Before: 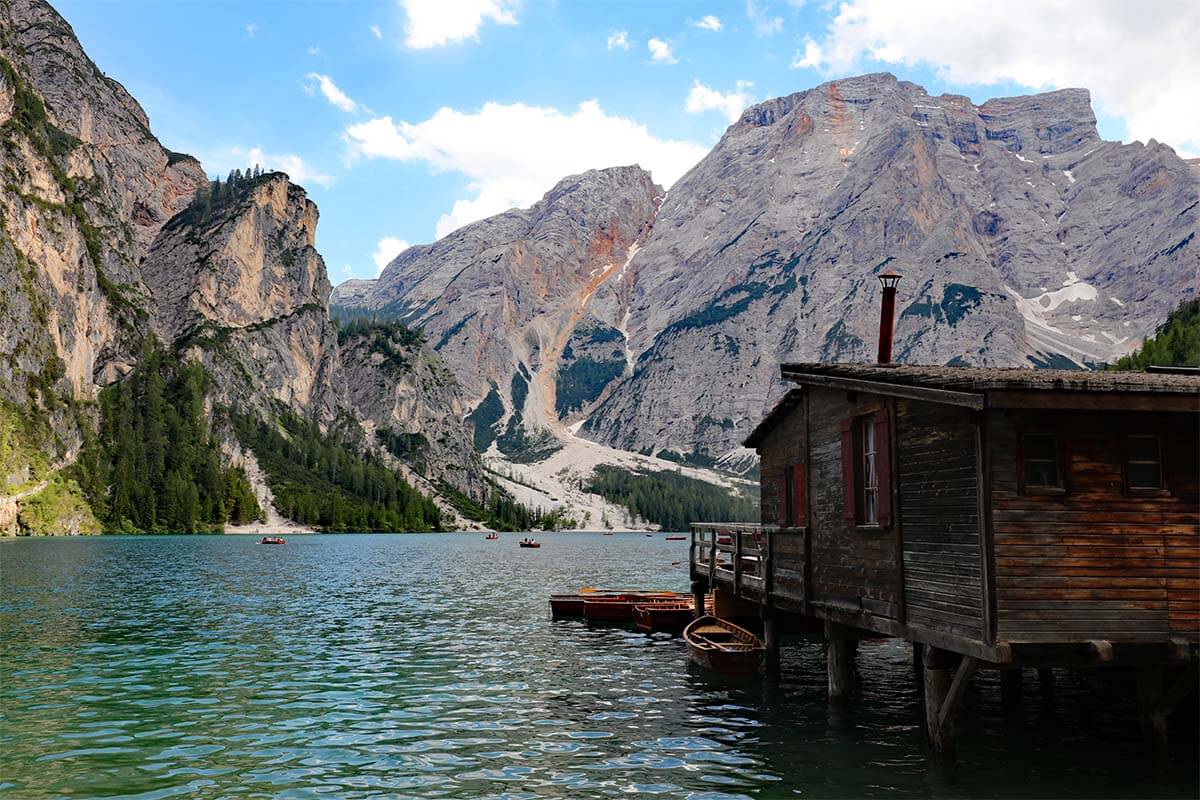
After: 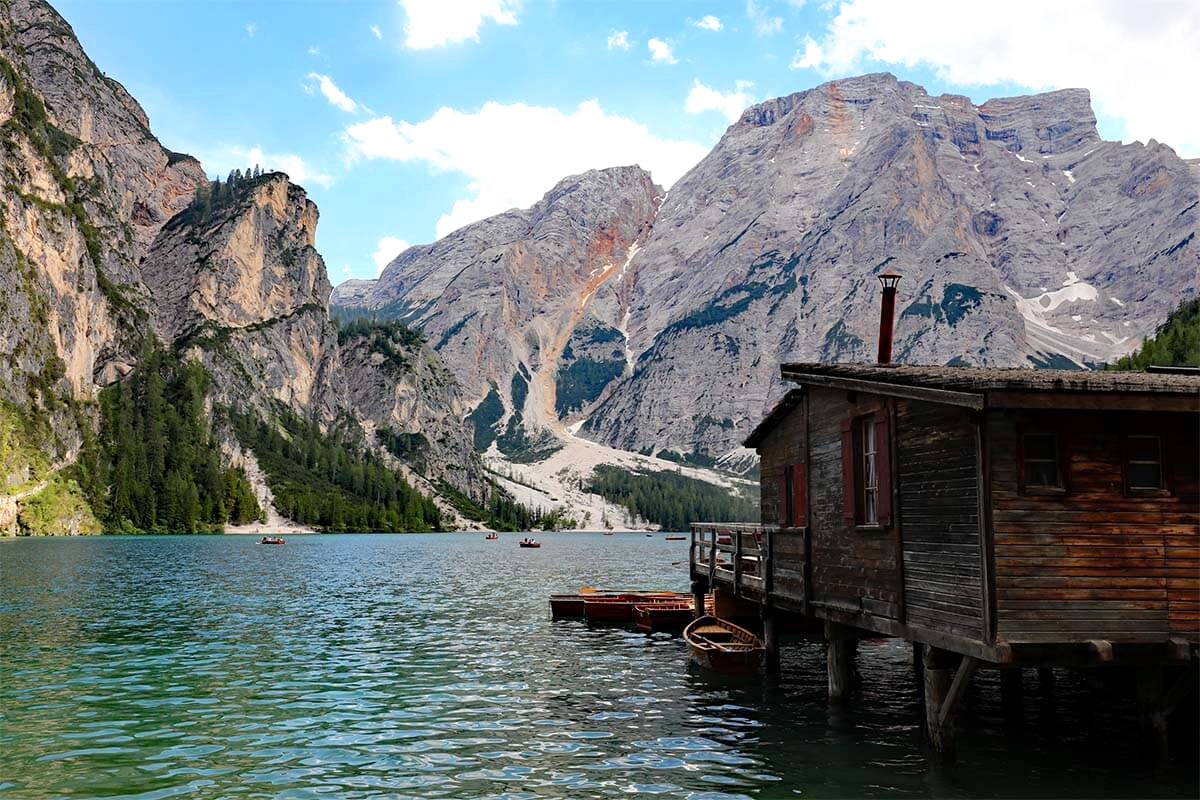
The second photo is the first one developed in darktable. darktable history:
exposure: black level correction 0.001, exposure 0.191 EV, compensate exposure bias true, compensate highlight preservation false
